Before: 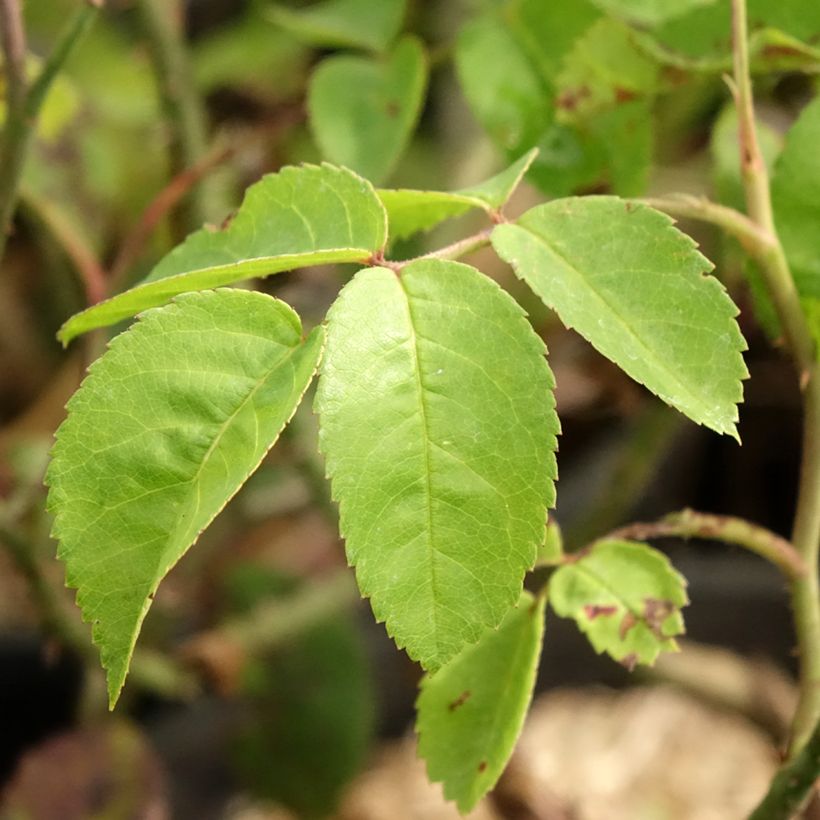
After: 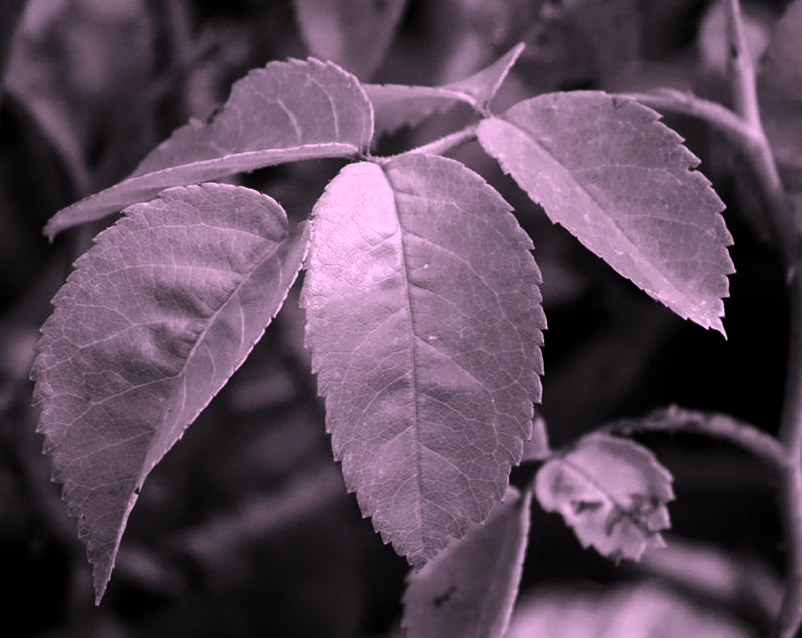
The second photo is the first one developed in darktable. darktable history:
crop and rotate: left 1.91%, top 12.856%, right 0.257%, bottom 9.335%
color correction: highlights a* 18.76, highlights b* -11.66, saturation 1.7
color balance rgb: perceptual saturation grading › global saturation 19.324%, global vibrance 20%
color calibration: output gray [0.22, 0.42, 0.37, 0], illuminant as shot in camera, x 0.358, y 0.373, temperature 4628.91 K, saturation algorithm version 1 (2020)
contrast brightness saturation: contrast 0.148, brightness -0.009, saturation 0.099
levels: black 0.089%, levels [0, 0.618, 1]
